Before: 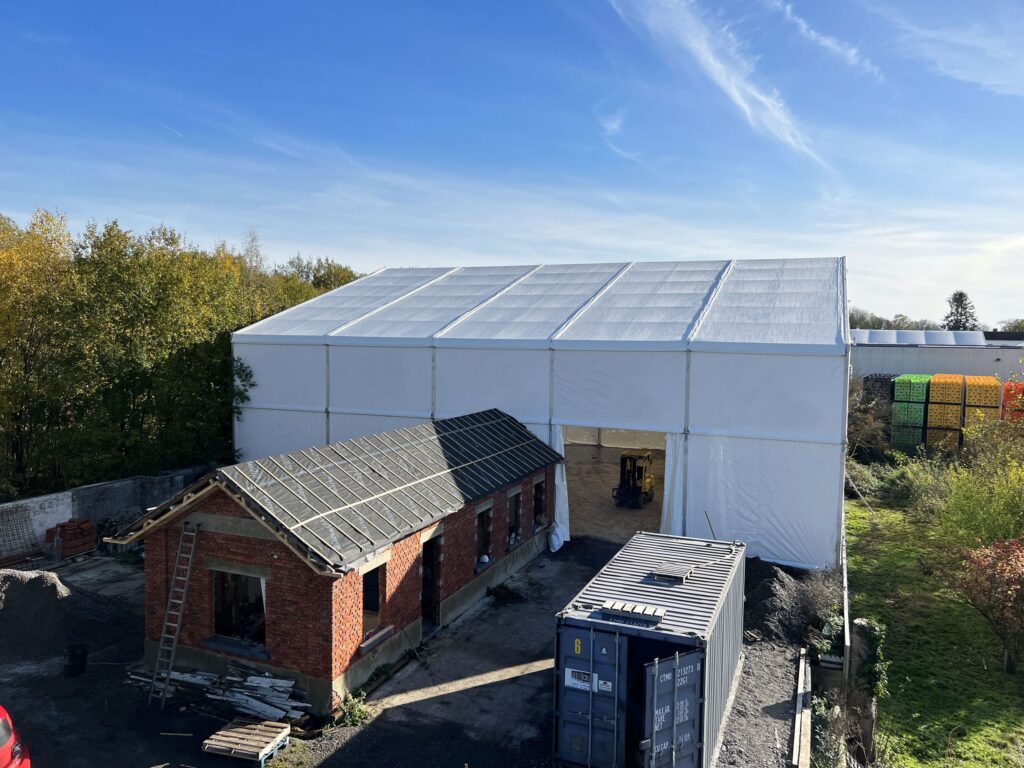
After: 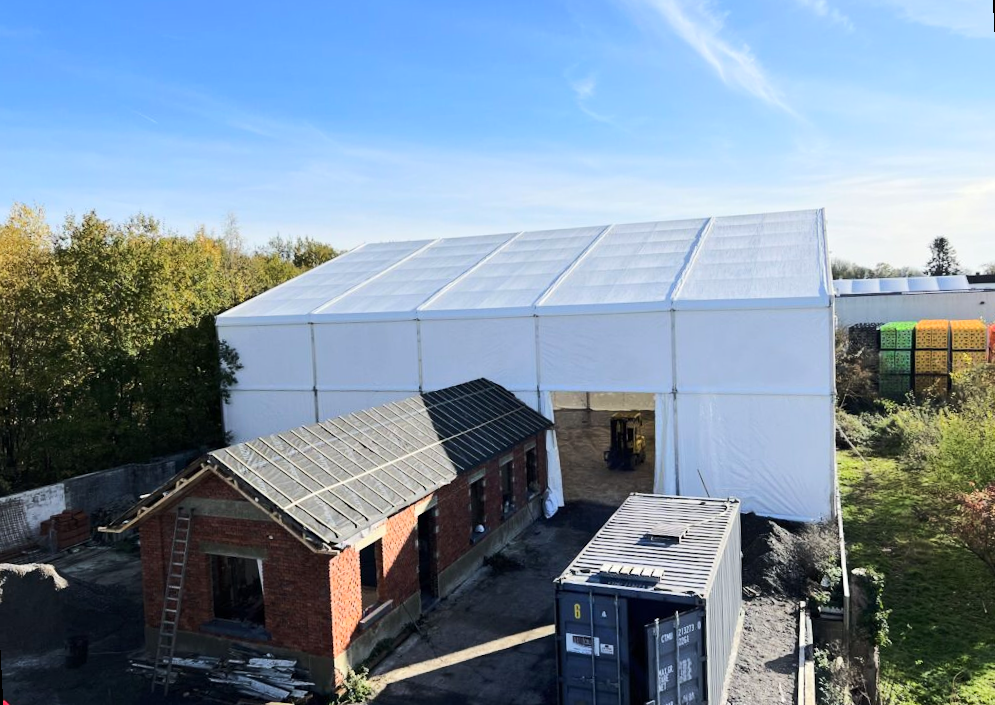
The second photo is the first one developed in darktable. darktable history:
rgb curve: curves: ch0 [(0, 0) (0.284, 0.292) (0.505, 0.644) (1, 1)], compensate middle gray true
rotate and perspective: rotation -3°, crop left 0.031, crop right 0.968, crop top 0.07, crop bottom 0.93
